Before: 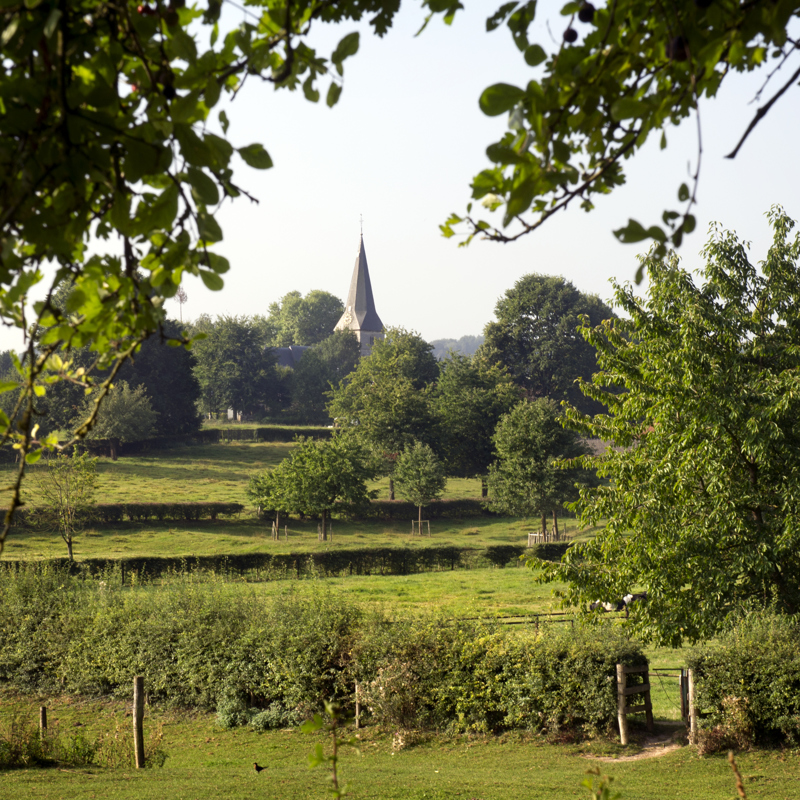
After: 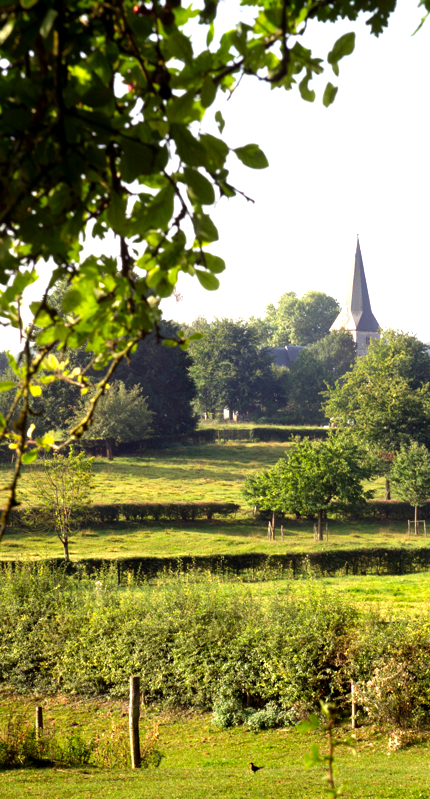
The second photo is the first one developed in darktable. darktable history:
crop: left 0.587%, right 45.588%, bottom 0.086%
levels: levels [0, 0.394, 0.787]
